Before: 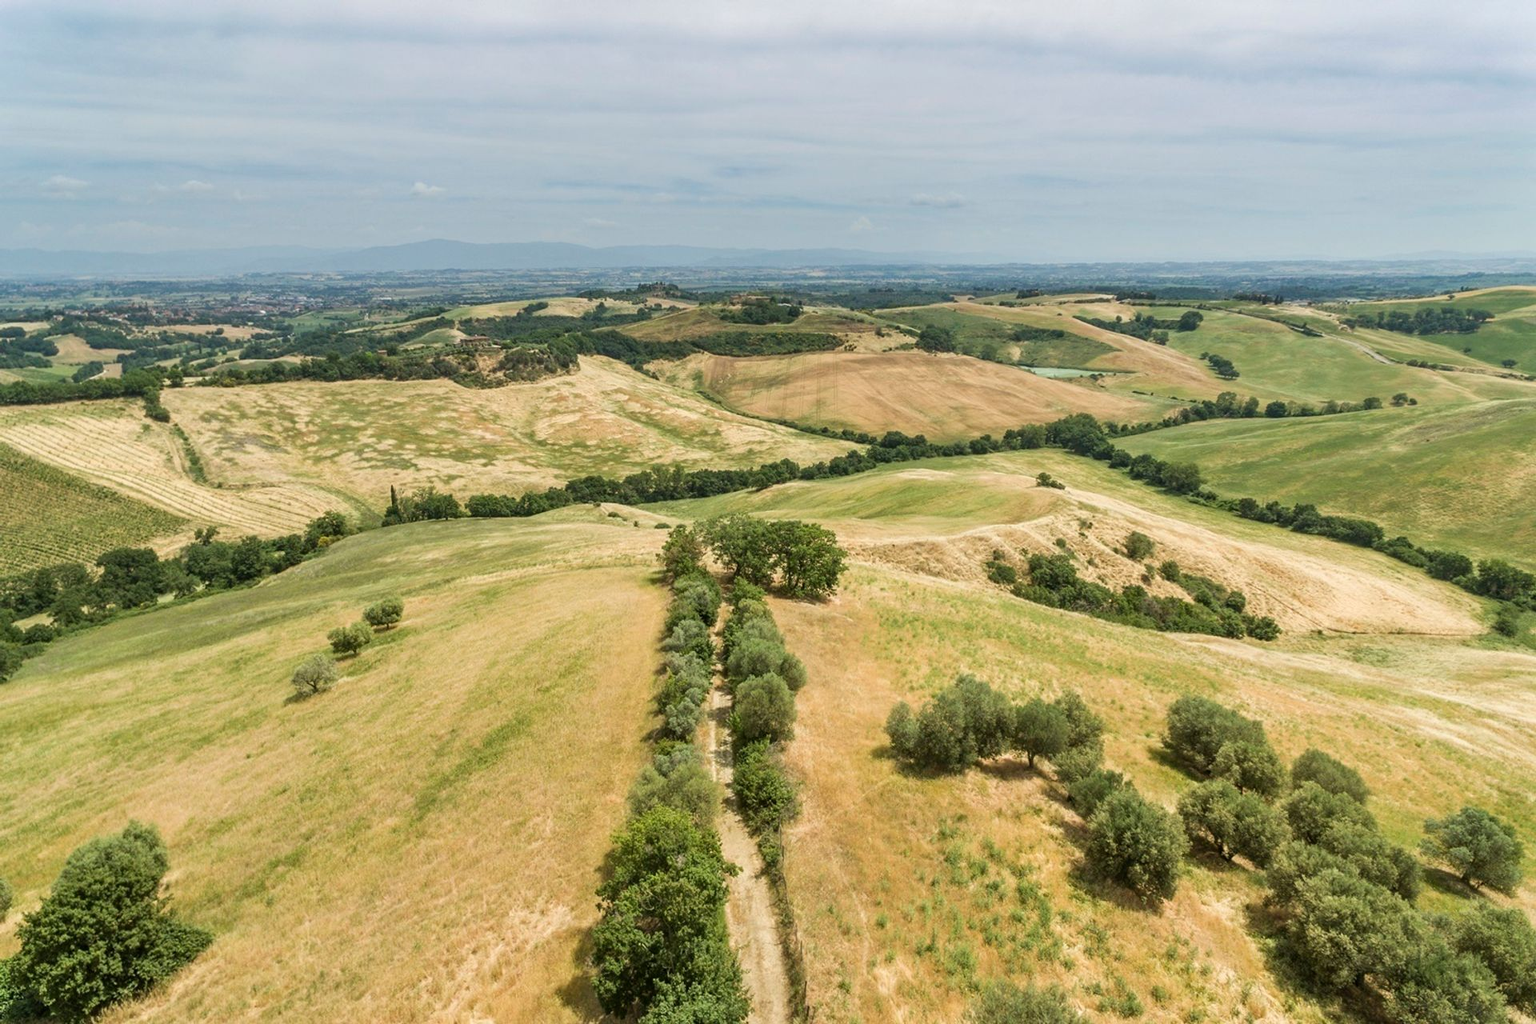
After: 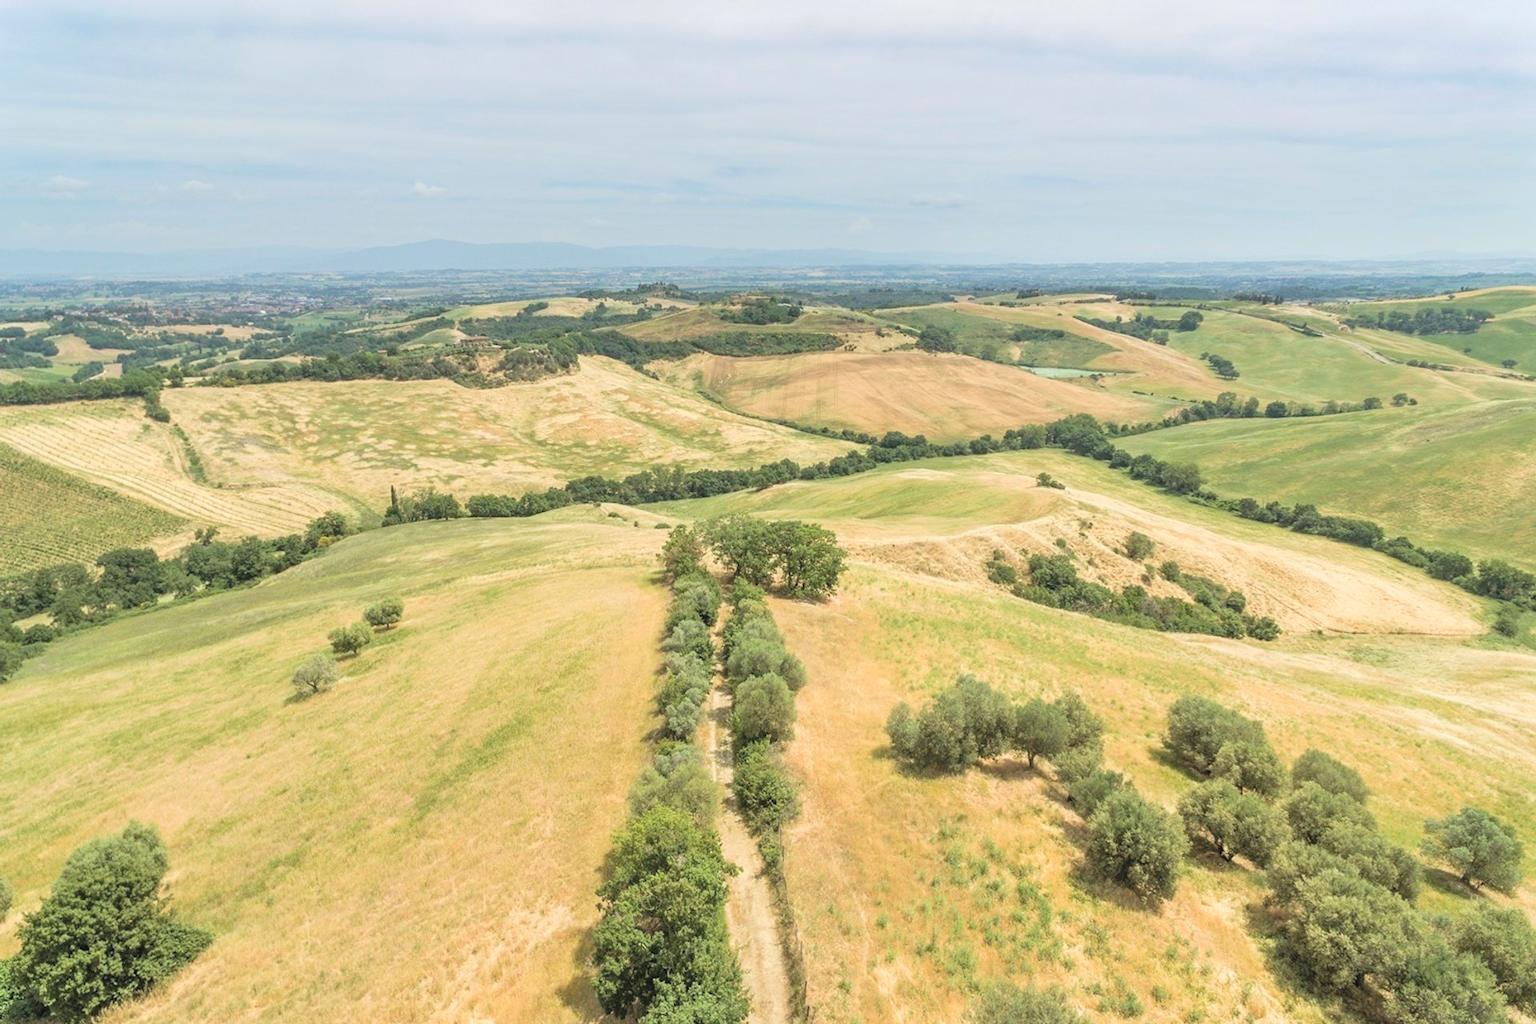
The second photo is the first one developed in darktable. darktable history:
tone equalizer: on, module defaults
contrast brightness saturation: brightness 0.28
